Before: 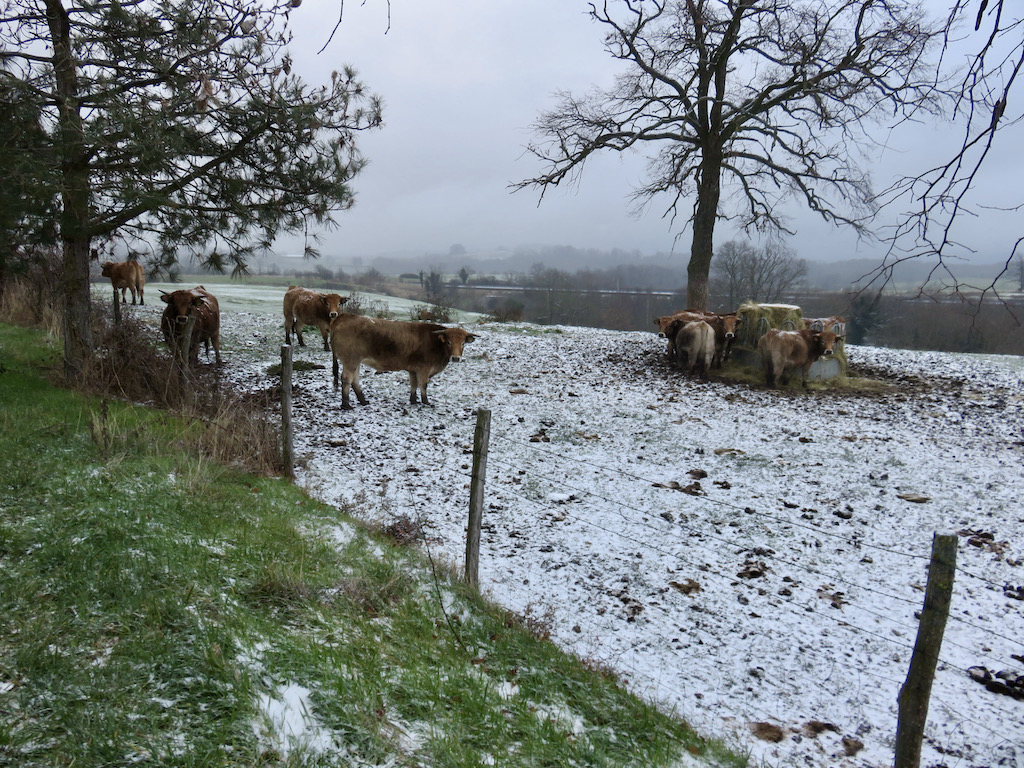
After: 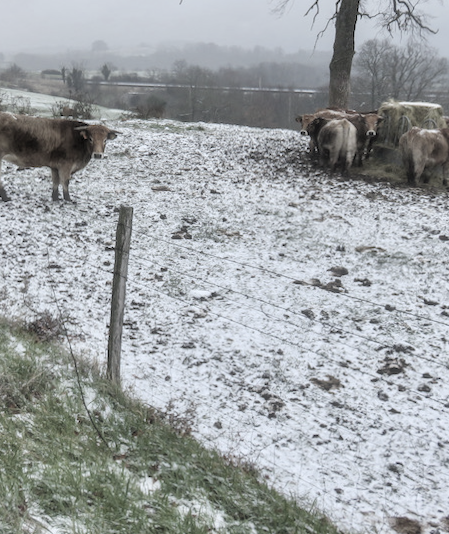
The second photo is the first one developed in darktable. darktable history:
rotate and perspective: rotation 0.174°, lens shift (vertical) 0.013, lens shift (horizontal) 0.019, shear 0.001, automatic cropping original format, crop left 0.007, crop right 0.991, crop top 0.016, crop bottom 0.997
local contrast: on, module defaults
crop: left 35.432%, top 26.233%, right 20.145%, bottom 3.432%
haze removal: strength -0.05
exposure: black level correction 0, compensate exposure bias true, compensate highlight preservation false
contrast brightness saturation: brightness 0.18, saturation -0.5
